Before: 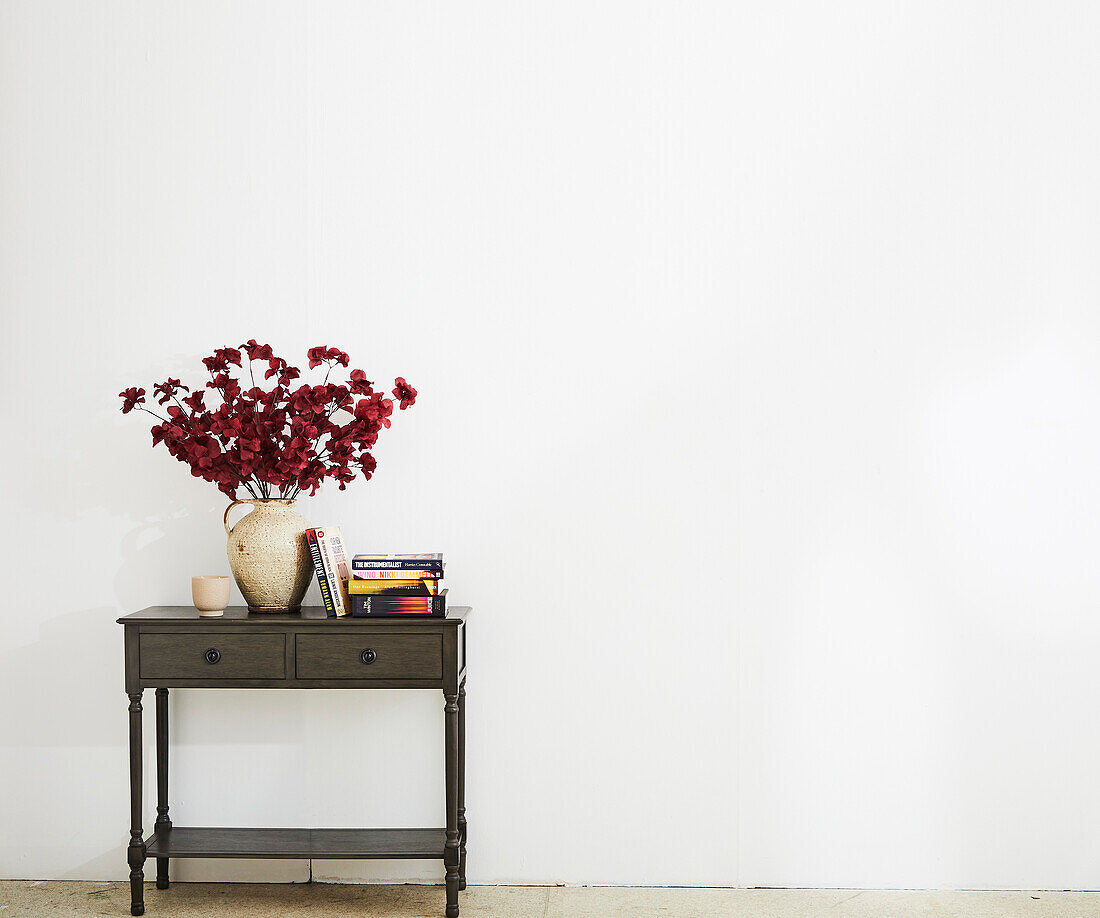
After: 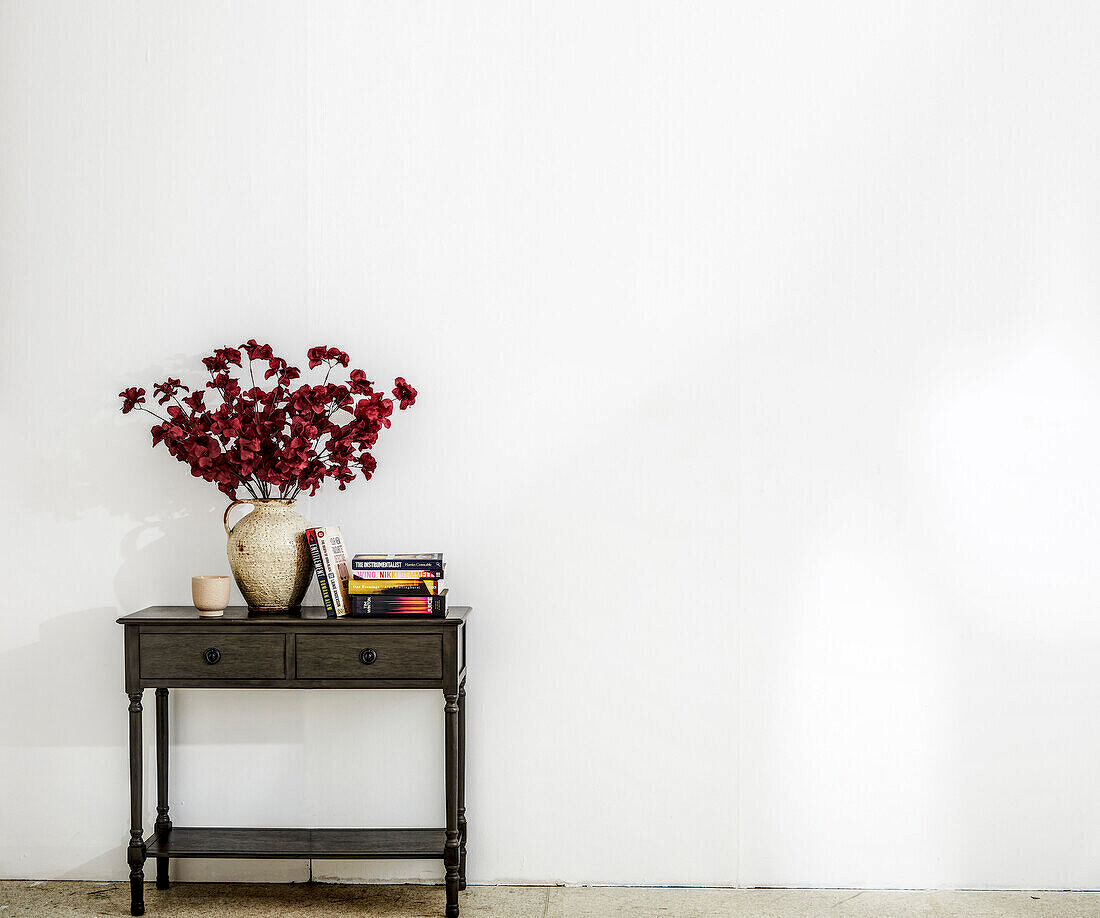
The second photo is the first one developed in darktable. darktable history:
tone equalizer: on, module defaults
local contrast: highlights 18%, detail 185%
